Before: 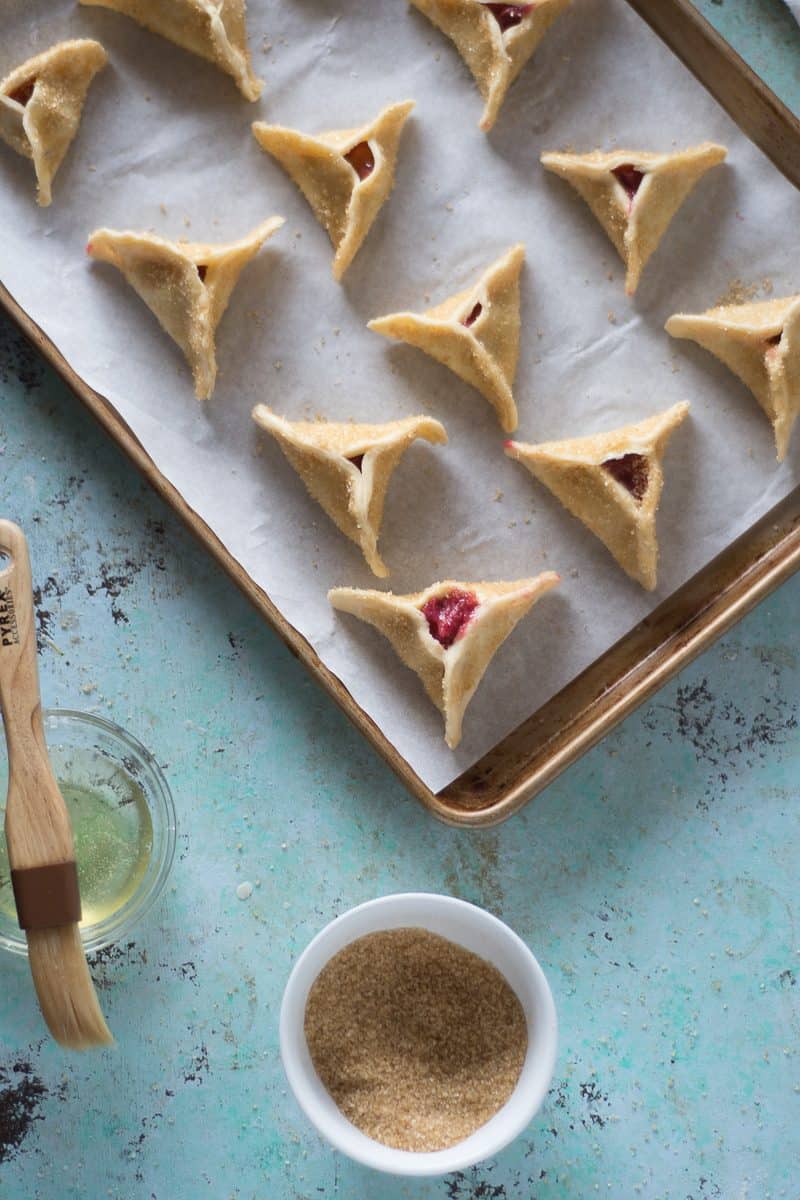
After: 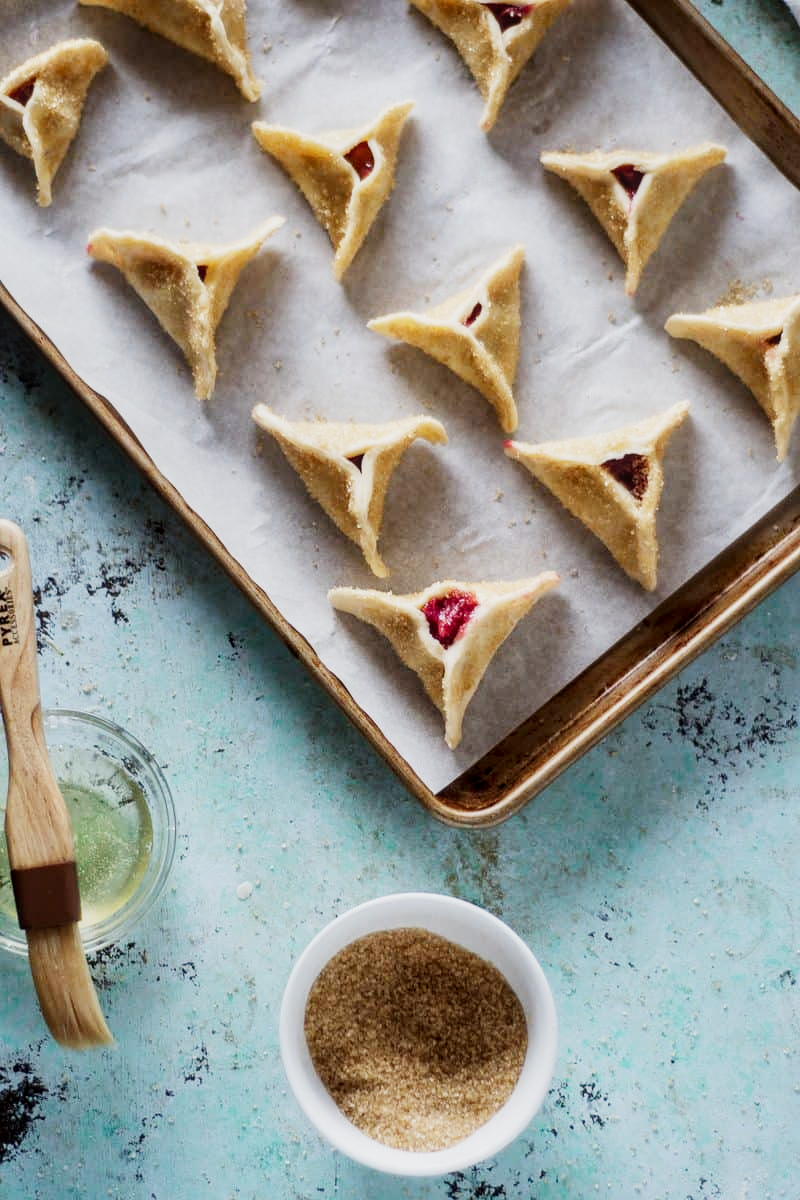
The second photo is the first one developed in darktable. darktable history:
exposure: exposure 0.217 EV, compensate highlight preservation false
local contrast: on, module defaults
sigmoid: contrast 1.8, skew -0.2, preserve hue 0%, red attenuation 0.1, red rotation 0.035, green attenuation 0.1, green rotation -0.017, blue attenuation 0.15, blue rotation -0.052, base primaries Rec2020
